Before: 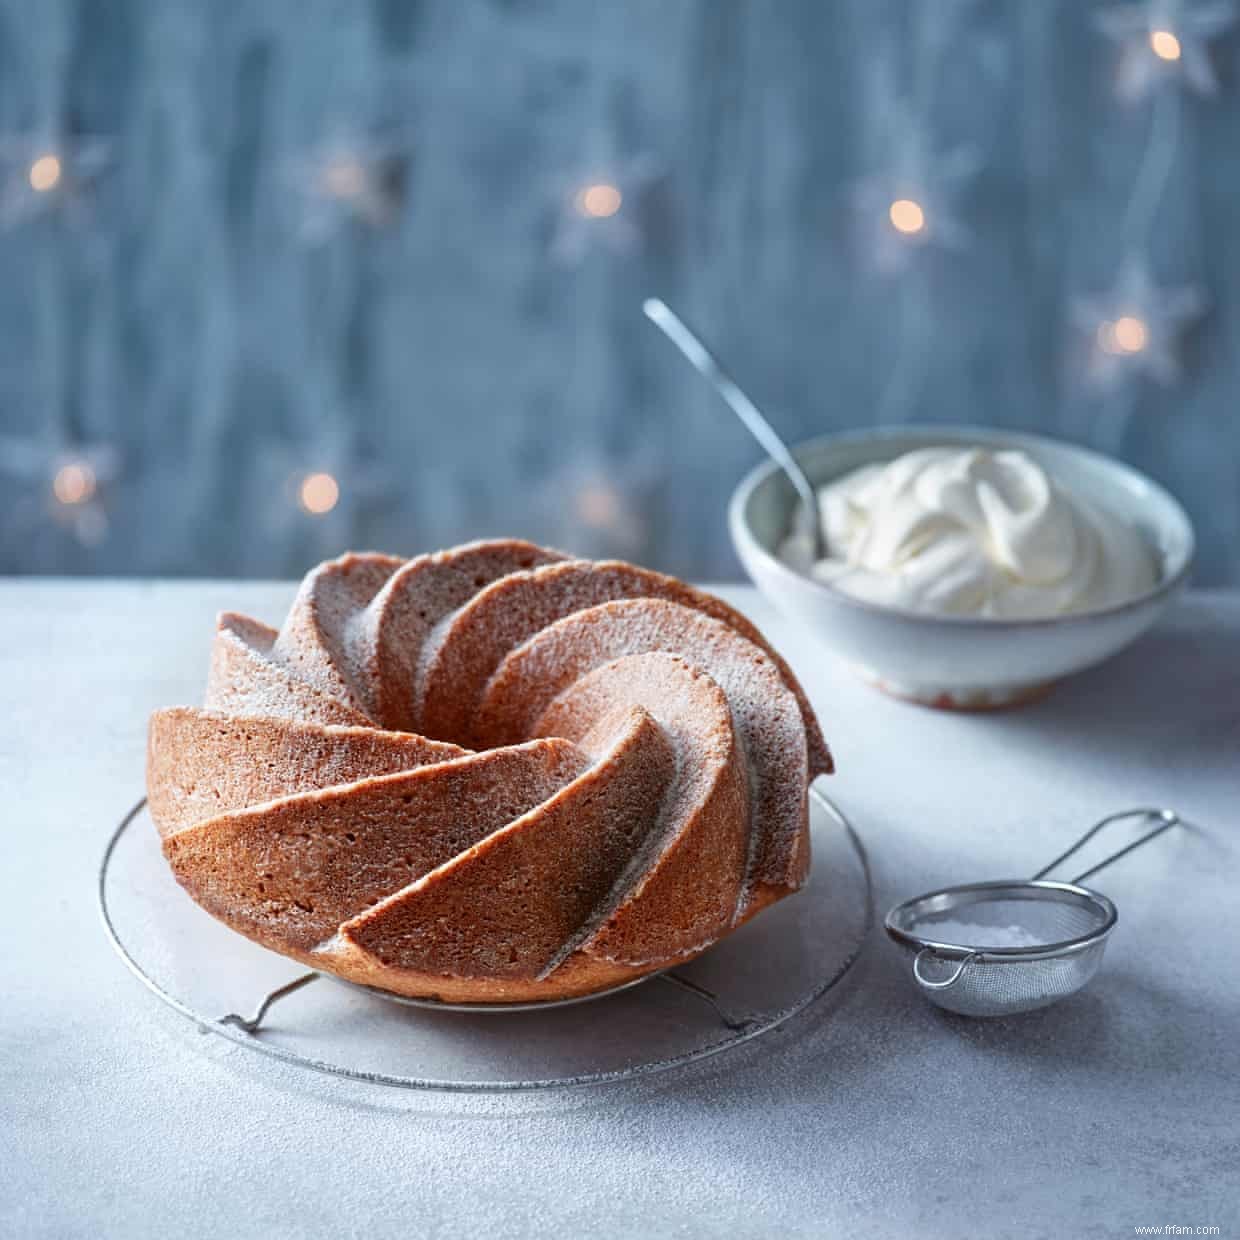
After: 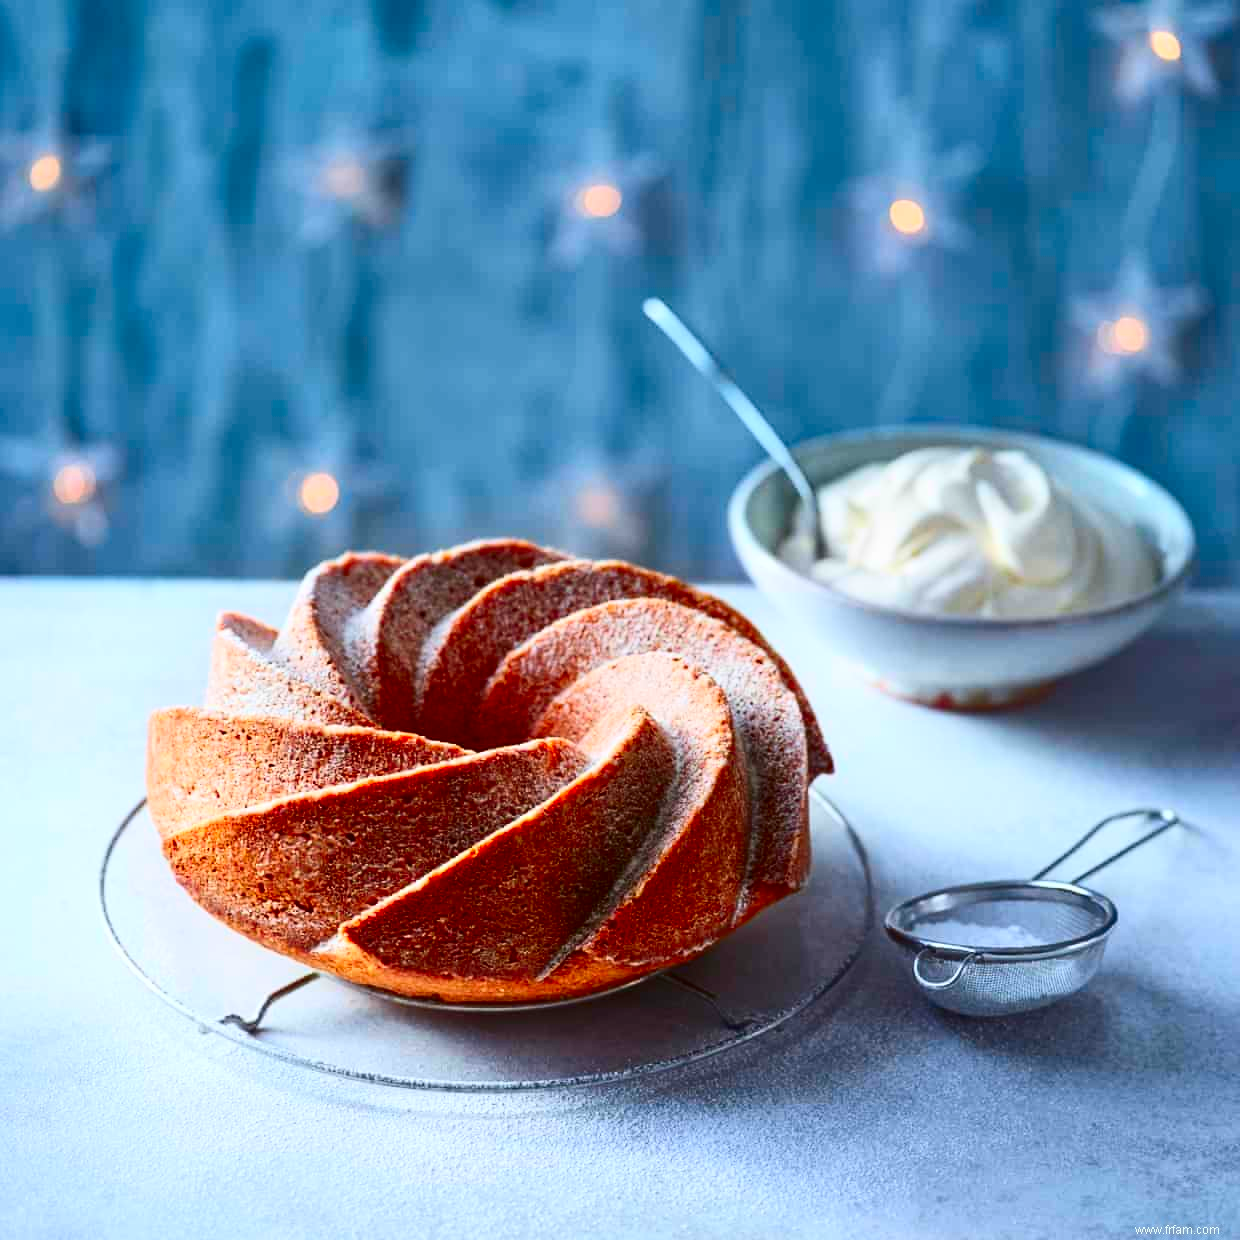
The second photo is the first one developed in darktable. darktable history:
contrast brightness saturation: contrast 0.26, brightness 0.02, saturation 0.87
tone equalizer: on, module defaults
